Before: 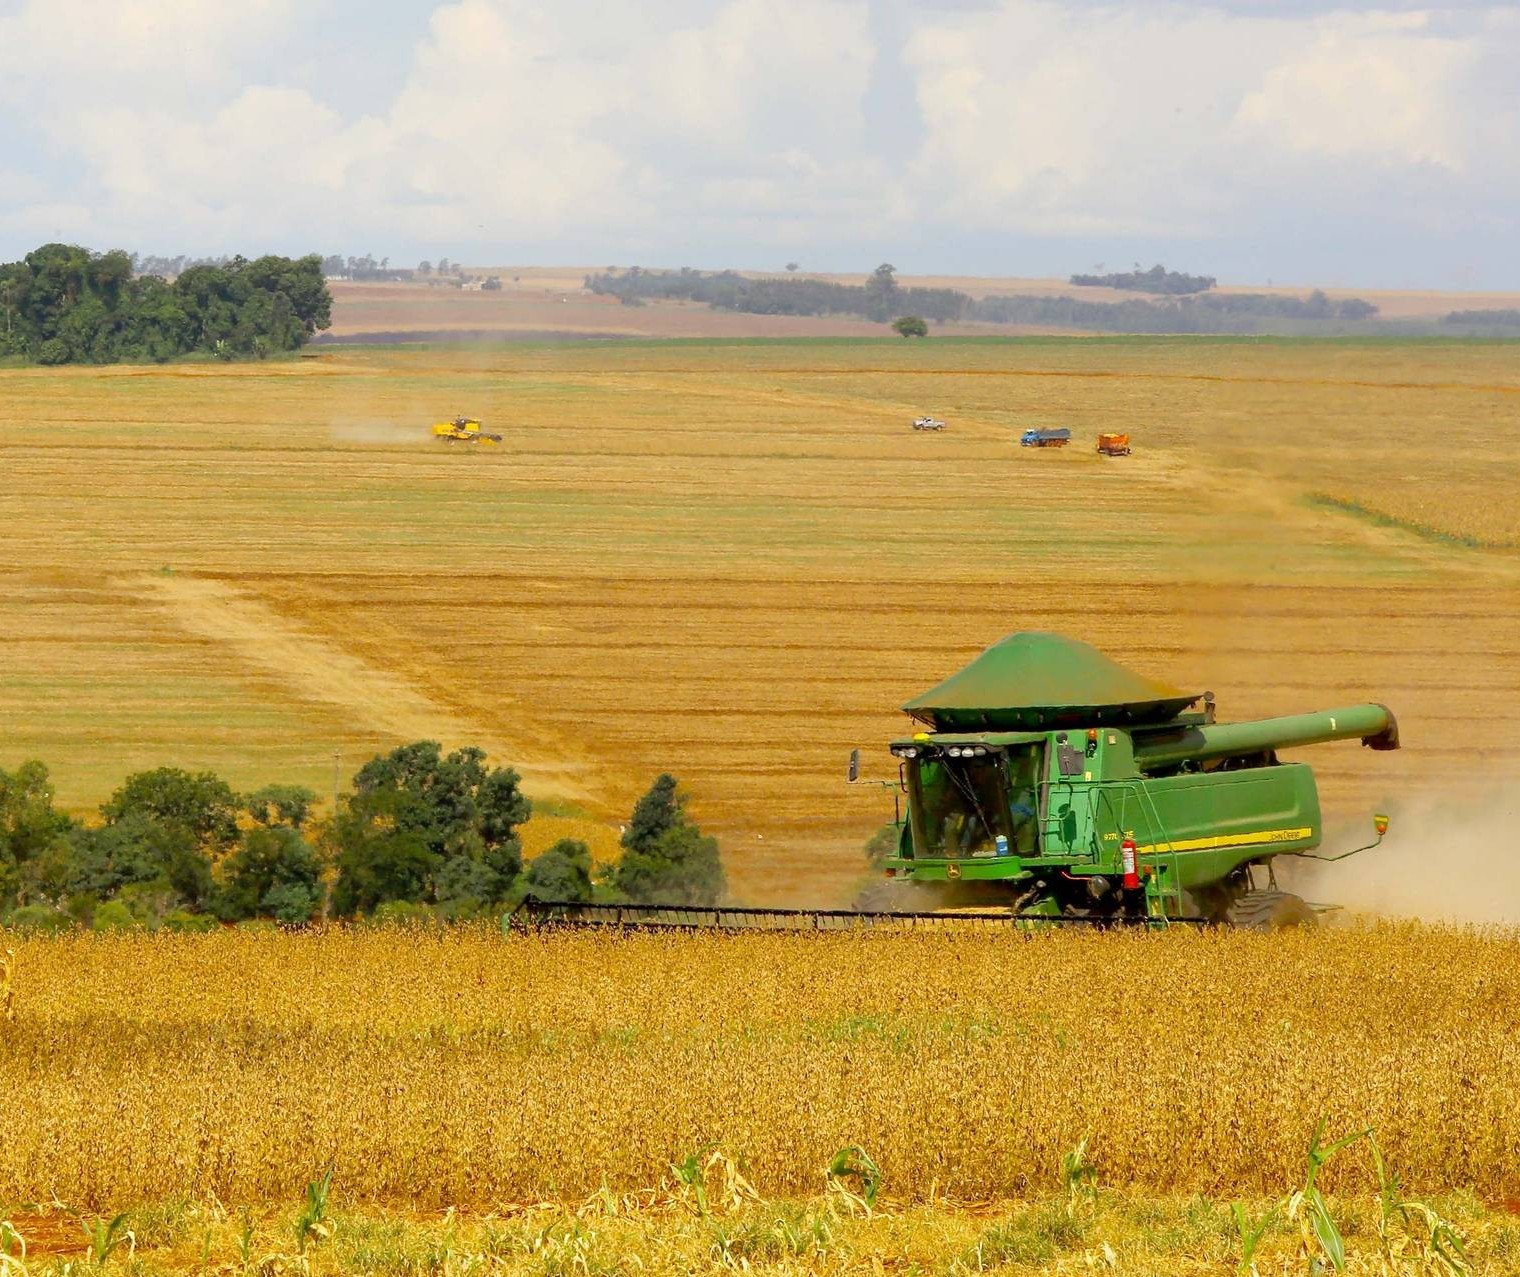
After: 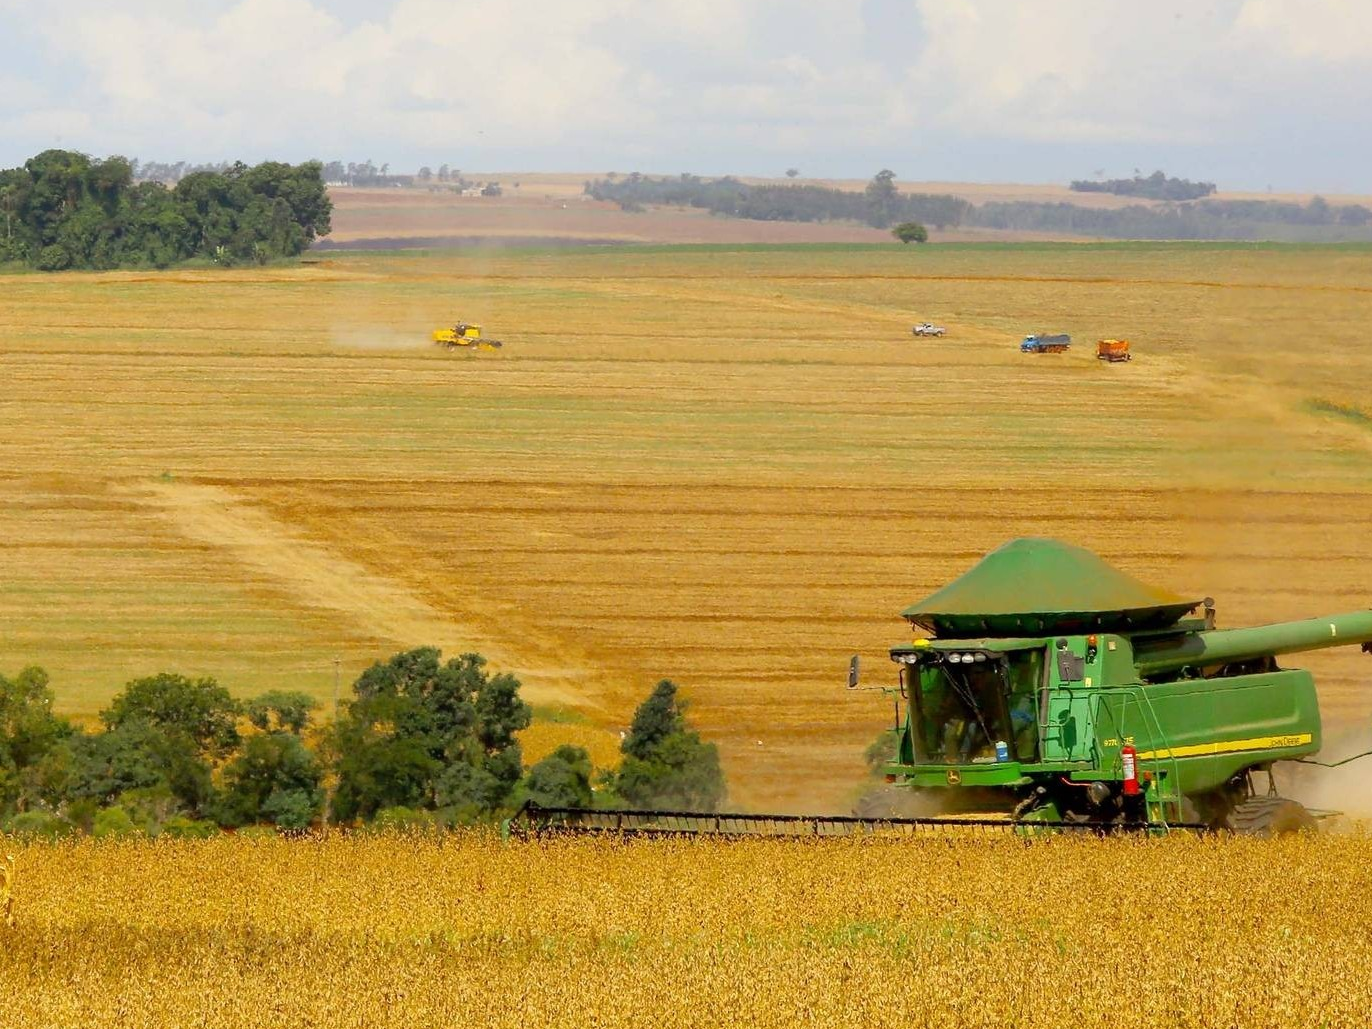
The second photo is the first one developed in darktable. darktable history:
crop: top 7.398%, right 9.692%, bottom 11.993%
